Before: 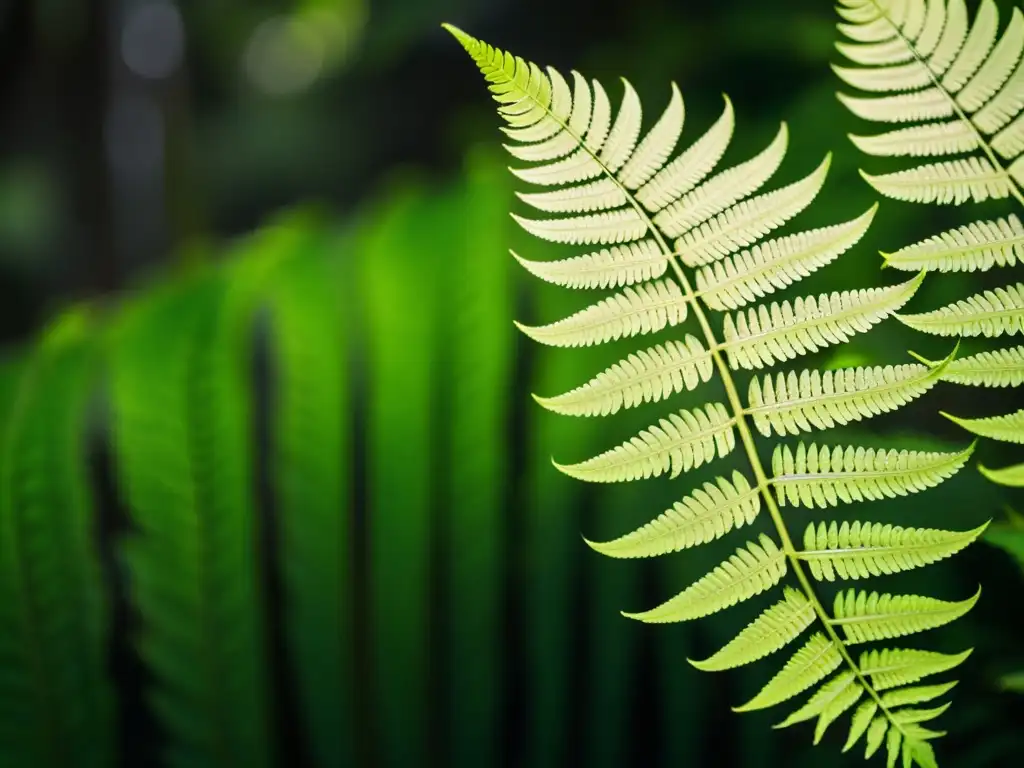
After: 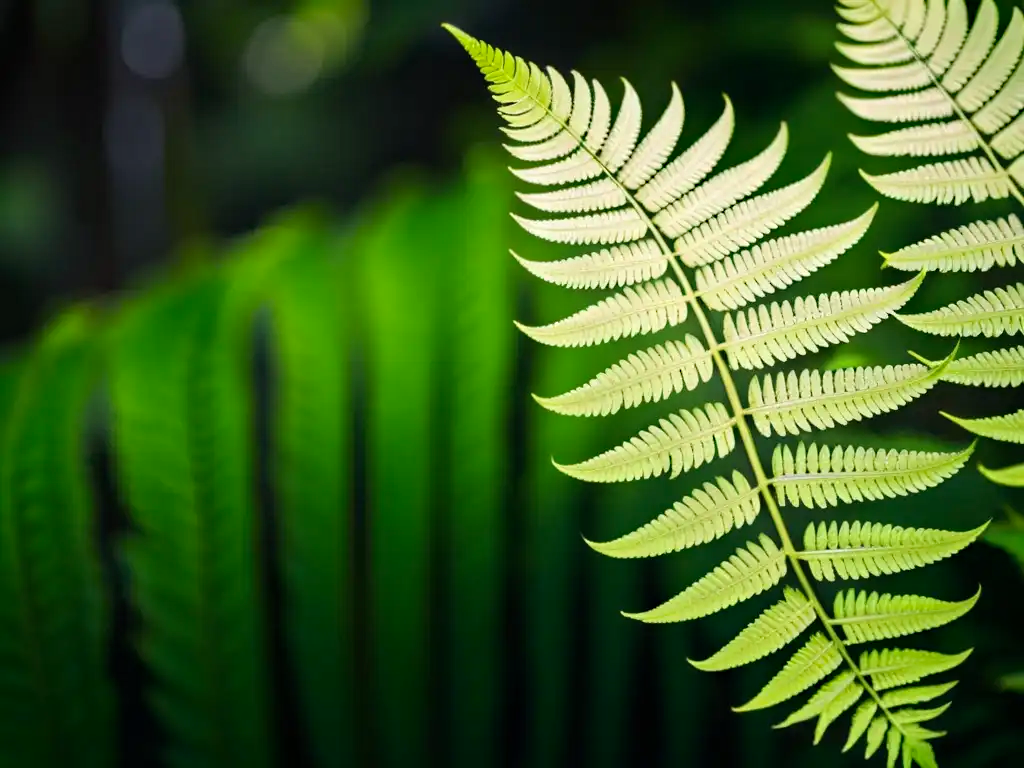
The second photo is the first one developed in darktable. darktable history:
shadows and highlights: shadows -21.3, highlights 100, soften with gaussian
haze removal: strength 0.29, distance 0.25, compatibility mode true, adaptive false
